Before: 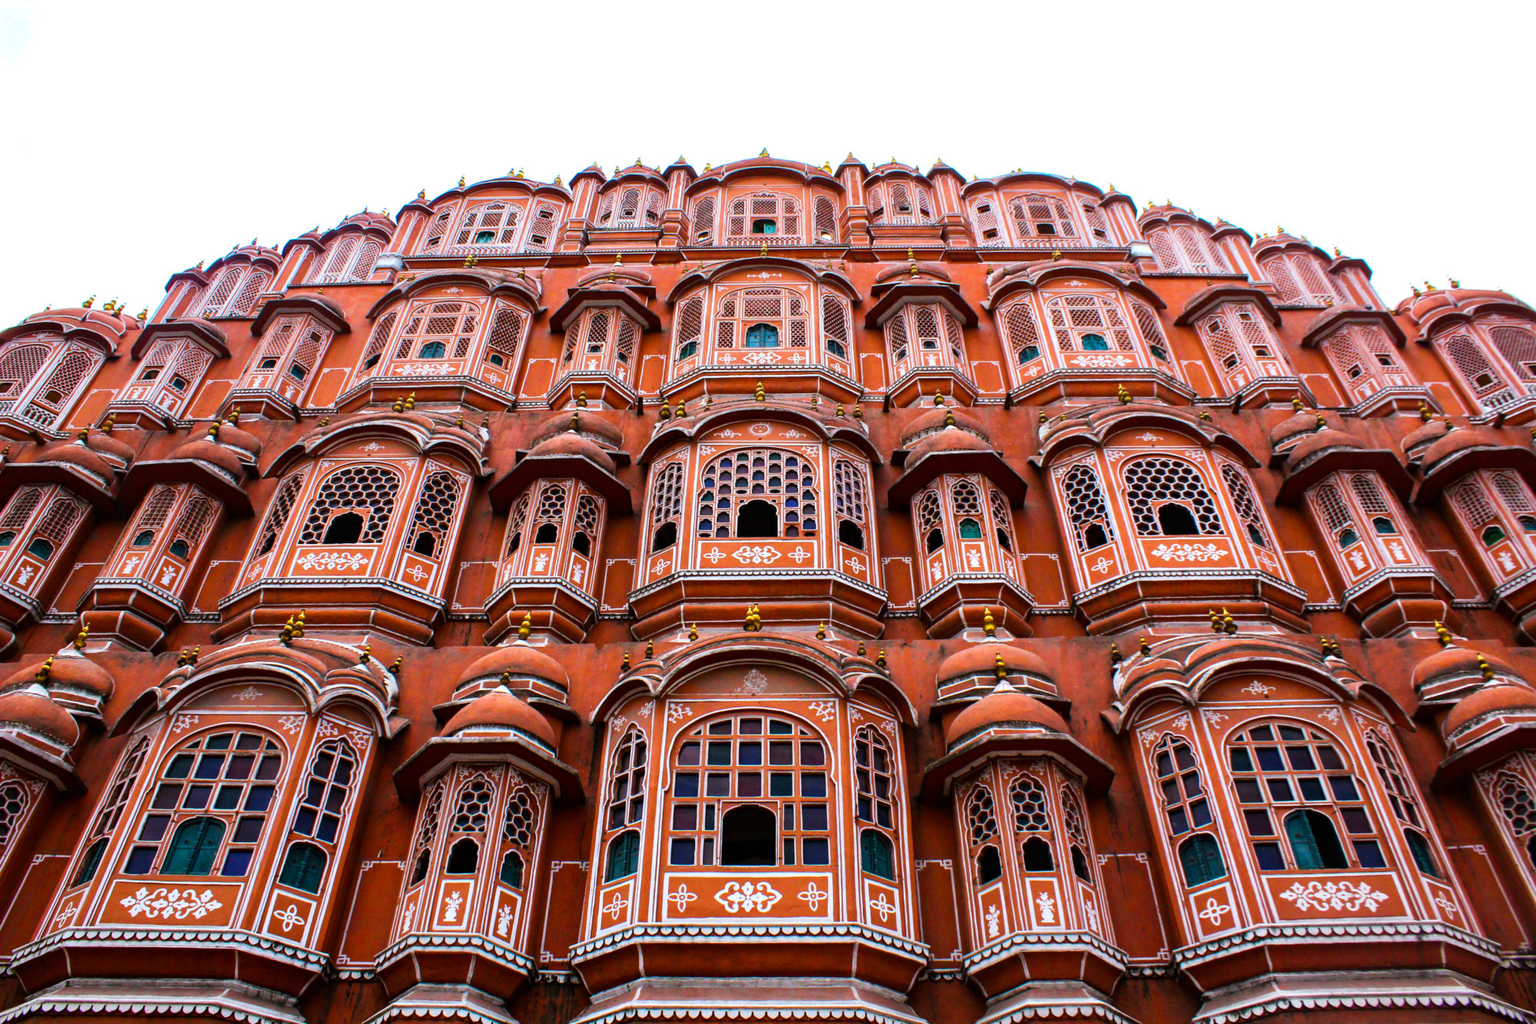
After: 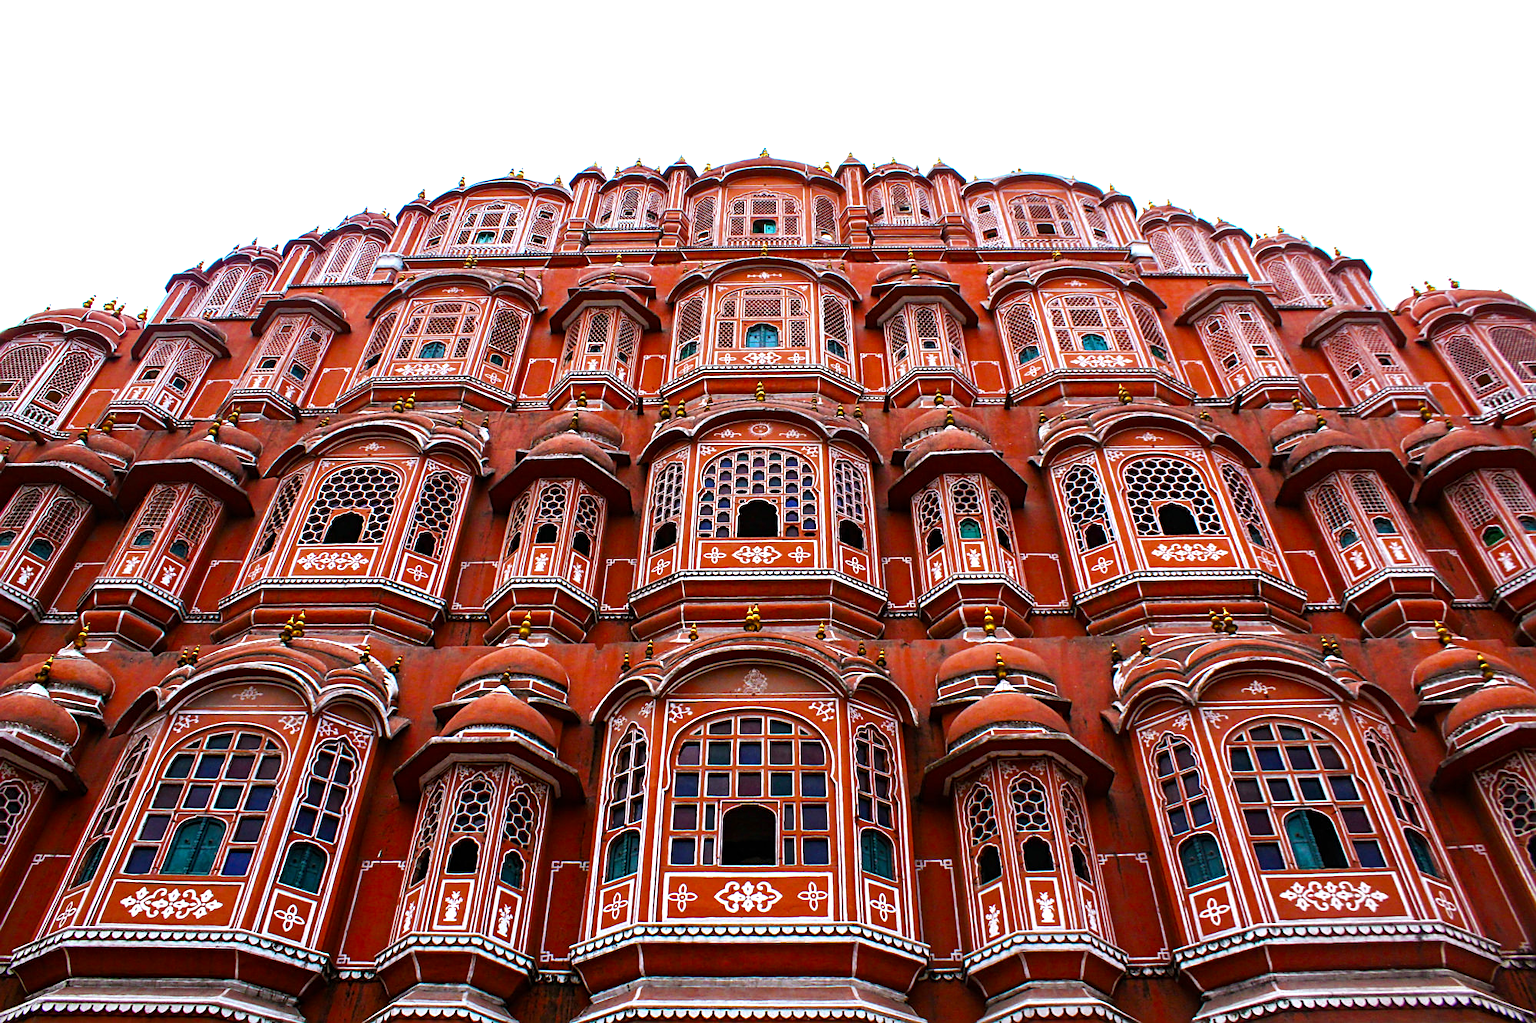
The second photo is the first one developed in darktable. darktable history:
exposure: exposure 0.3 EV, compensate highlight preservation false
sharpen: on, module defaults
color zones: curves: ch0 [(0.11, 0.396) (0.195, 0.36) (0.25, 0.5) (0.303, 0.412) (0.357, 0.544) (0.75, 0.5) (0.967, 0.328)]; ch1 [(0, 0.468) (0.112, 0.512) (0.202, 0.6) (0.25, 0.5) (0.307, 0.352) (0.357, 0.544) (0.75, 0.5) (0.963, 0.524)]
rotate and perspective: automatic cropping original format, crop left 0, crop top 0
